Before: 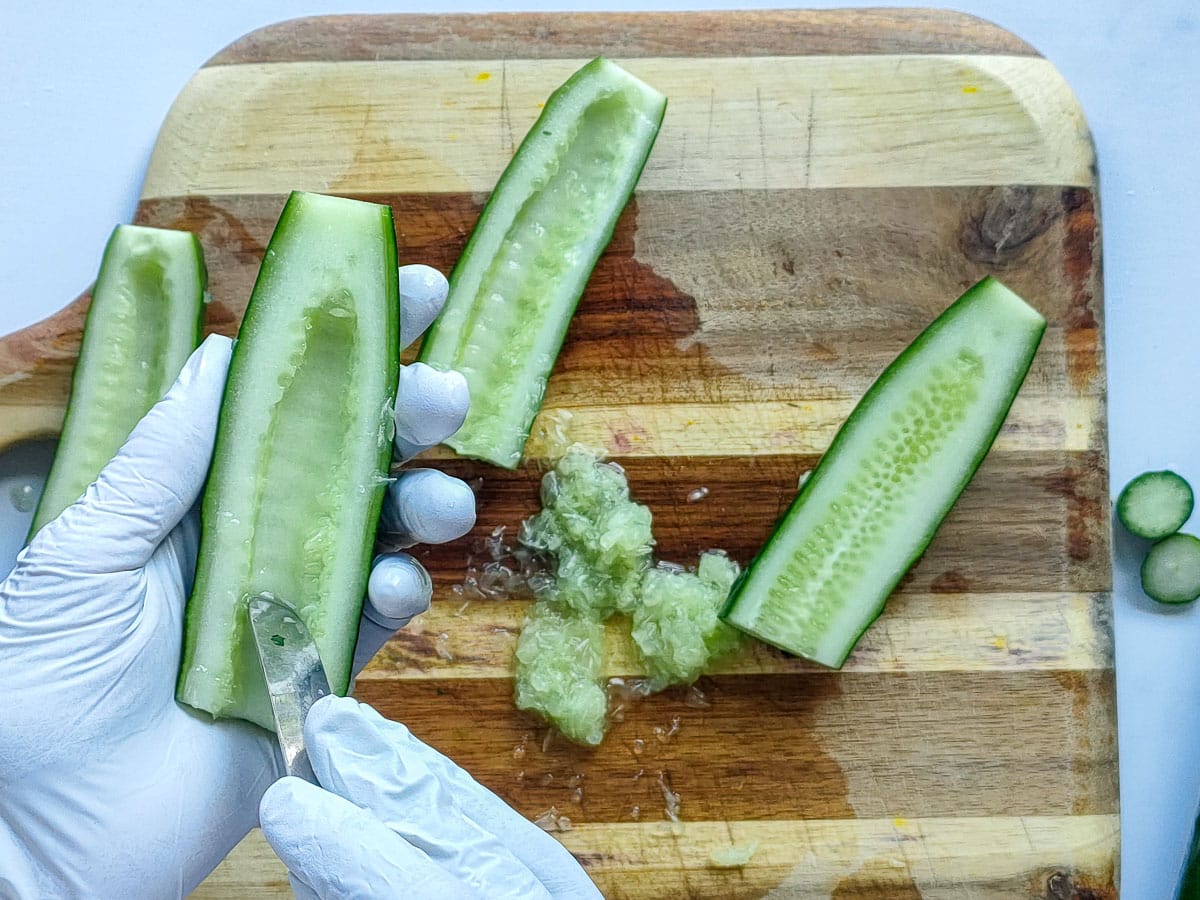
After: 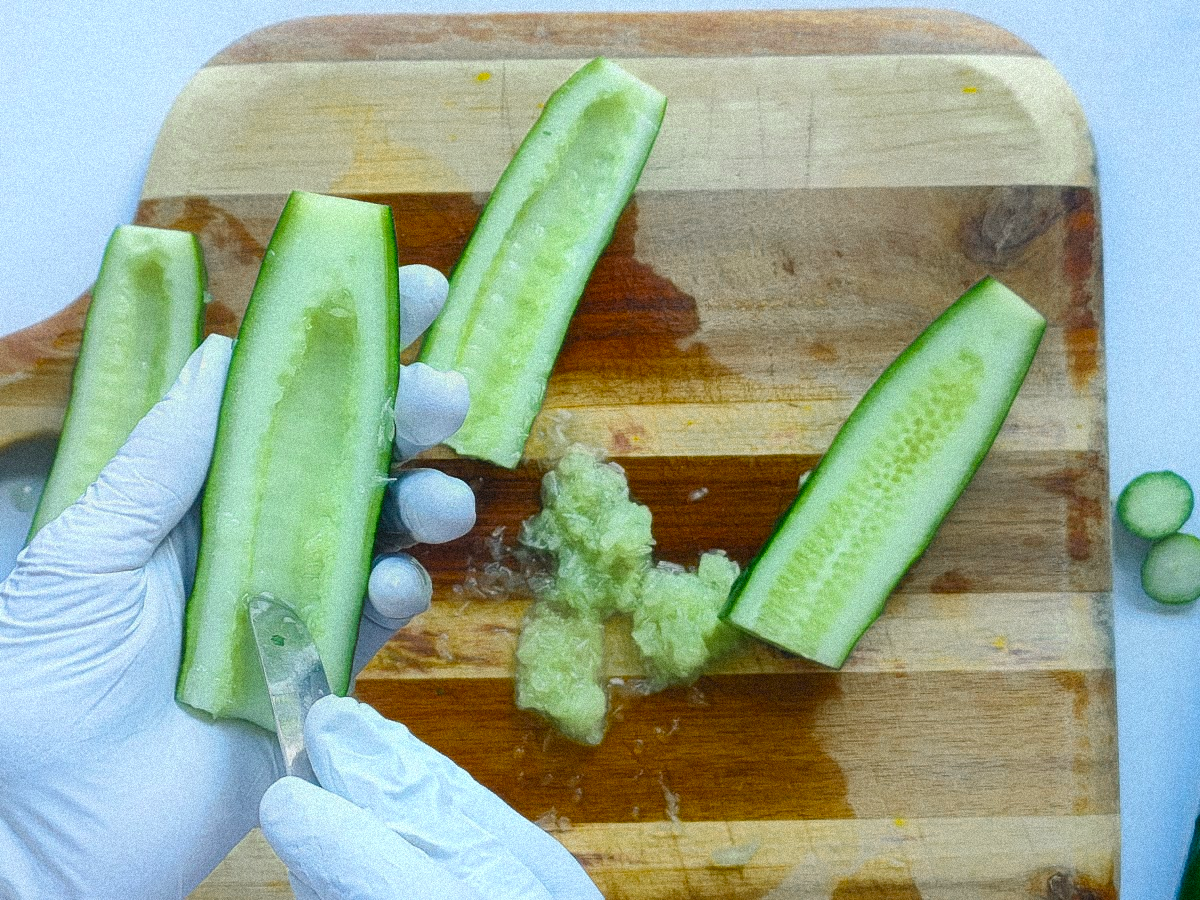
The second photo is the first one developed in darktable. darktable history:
color zones: curves: ch0 [(0.11, 0.396) (0.195, 0.36) (0.25, 0.5) (0.303, 0.412) (0.357, 0.544) (0.75, 0.5) (0.967, 0.328)]; ch1 [(0, 0.468) (0.112, 0.512) (0.202, 0.6) (0.25, 0.5) (0.307, 0.352) (0.357, 0.544) (0.75, 0.5) (0.963, 0.524)]
contrast equalizer: octaves 7, y [[0.6 ×6], [0.55 ×6], [0 ×6], [0 ×6], [0 ×6]], mix -1
grain: coarseness 9.38 ISO, strength 34.99%, mid-tones bias 0%
color balance rgb: perceptual saturation grading › global saturation 20%, global vibrance 10%
